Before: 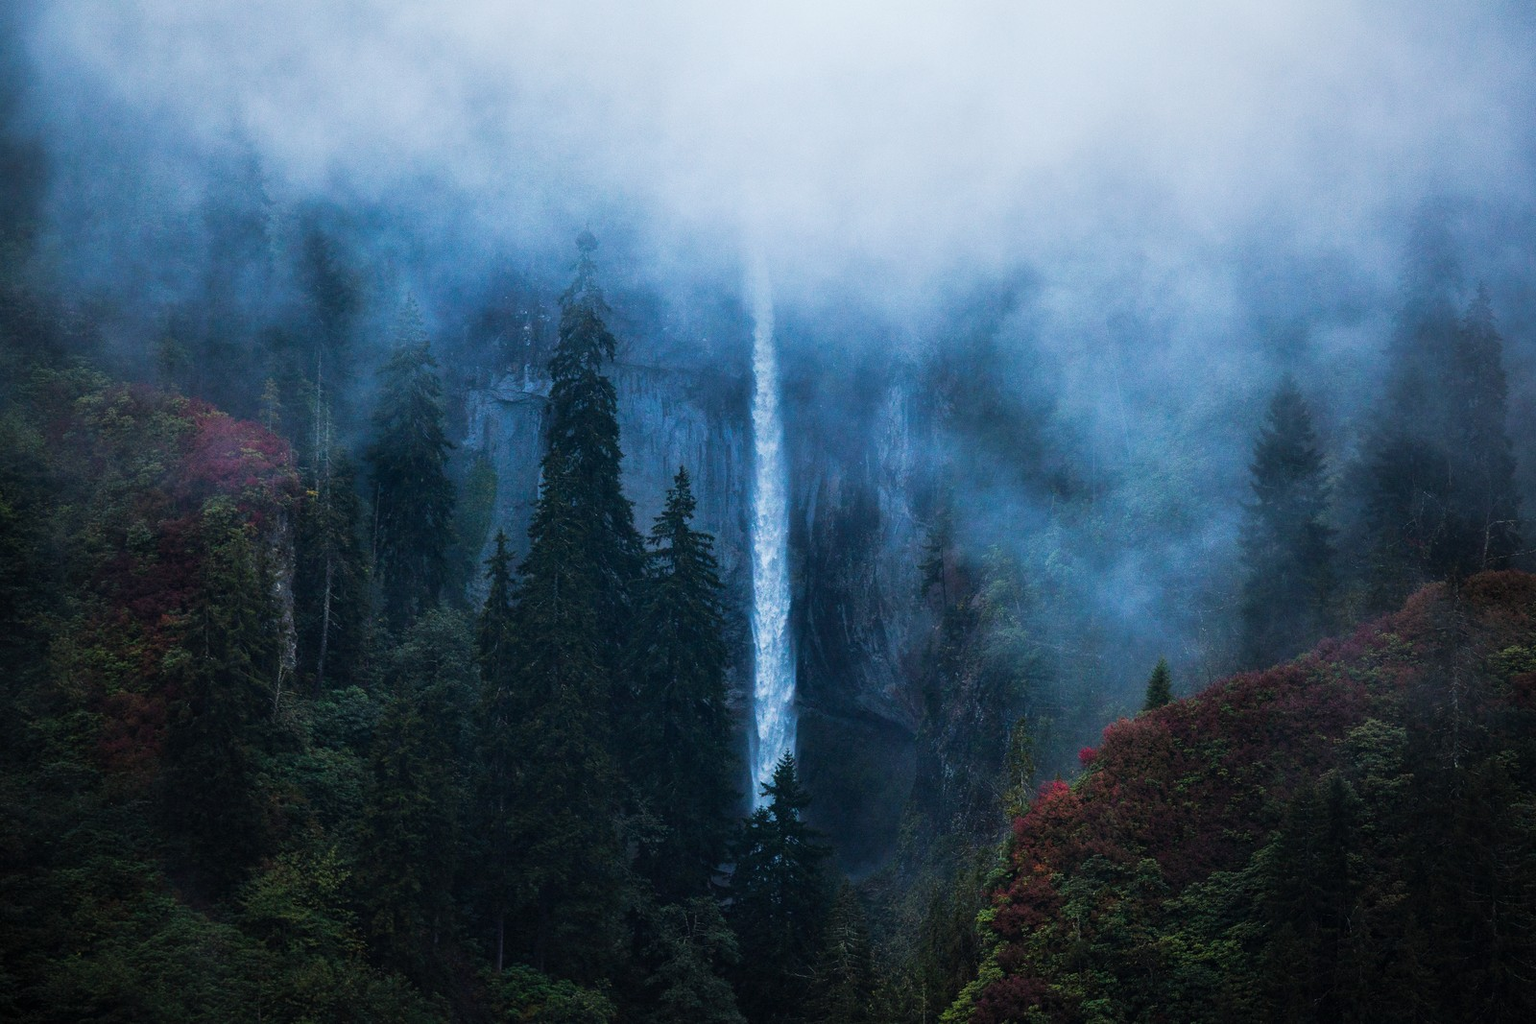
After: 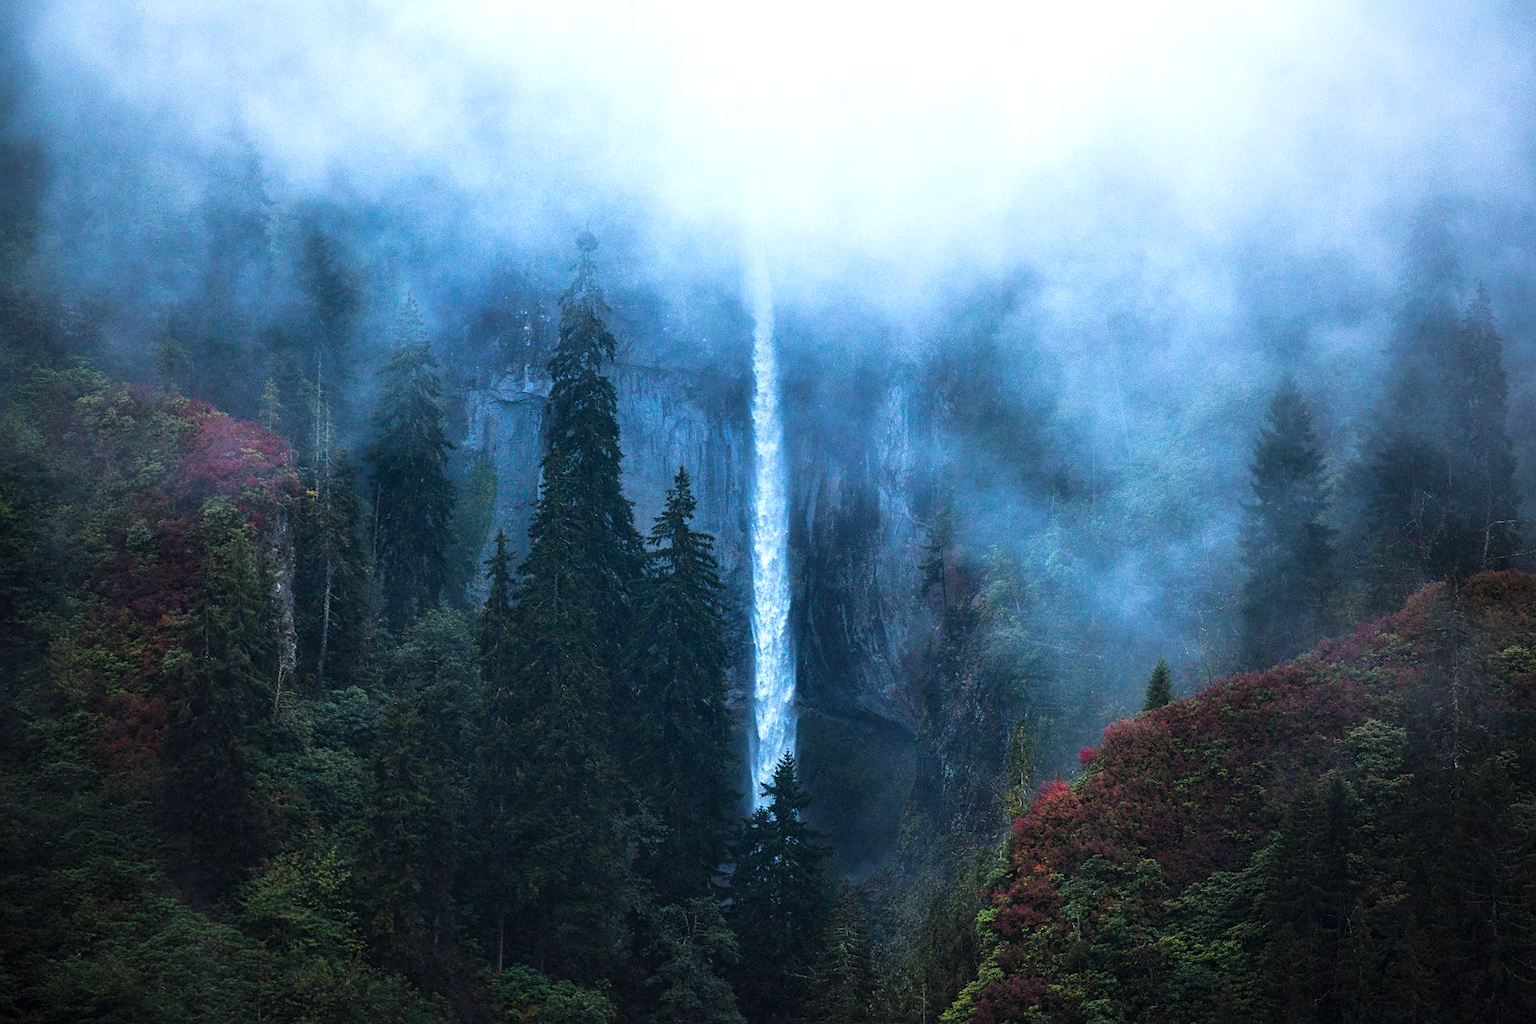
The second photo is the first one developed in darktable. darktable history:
sharpen: amount 0.203
exposure: exposure 0.646 EV, compensate exposure bias true, compensate highlight preservation false
